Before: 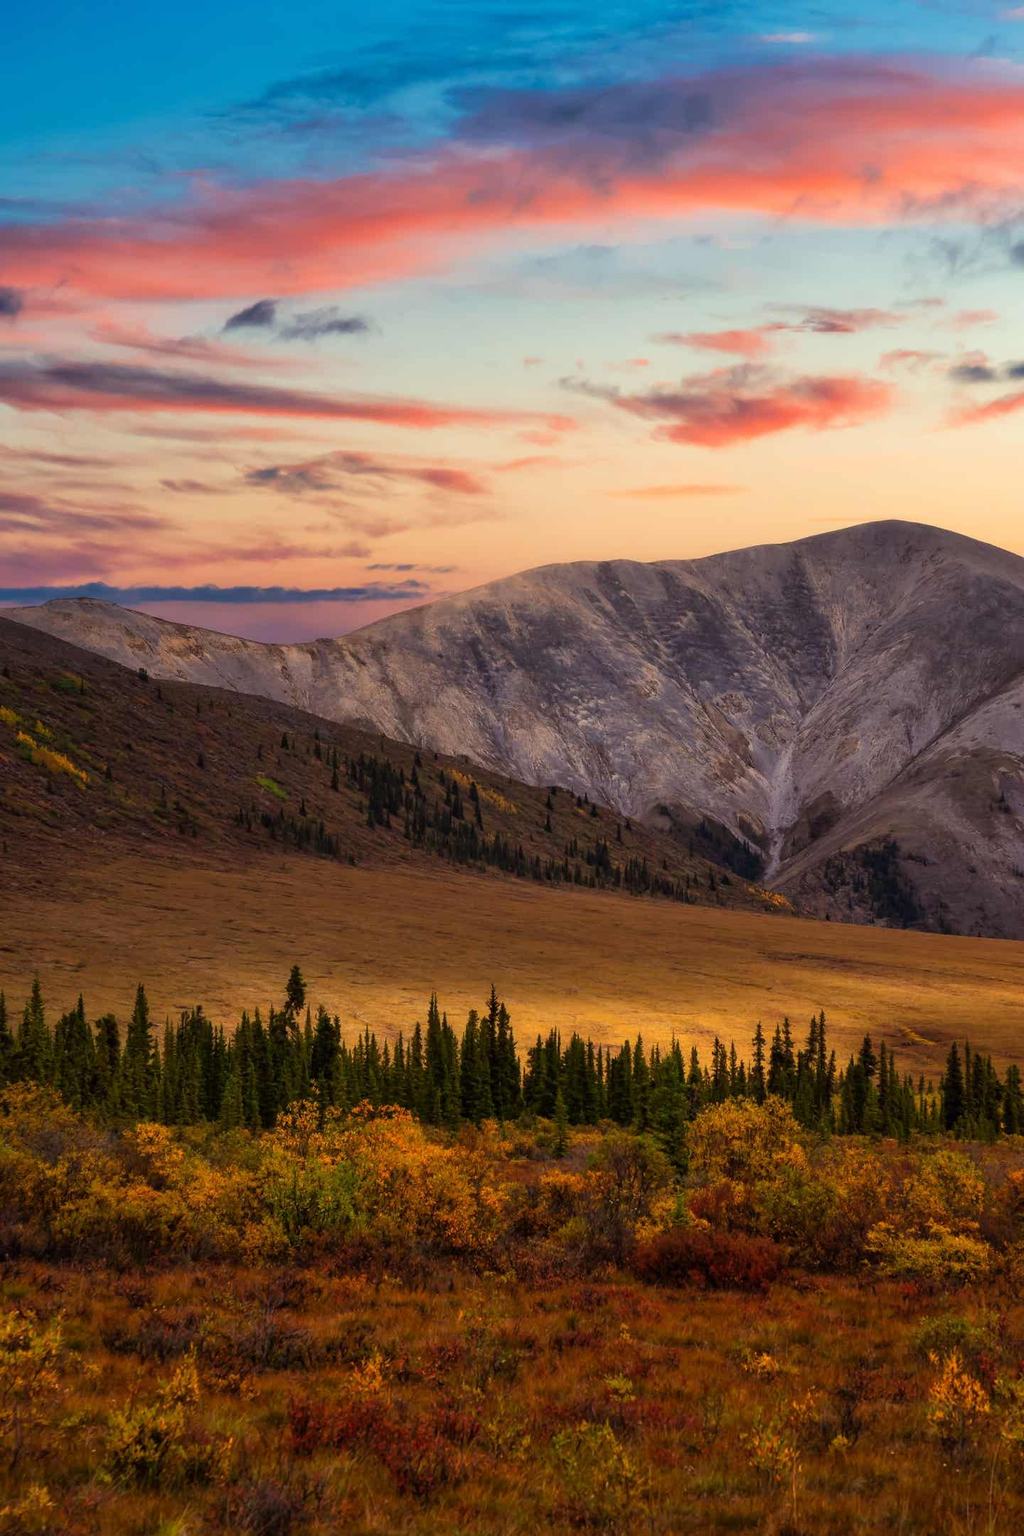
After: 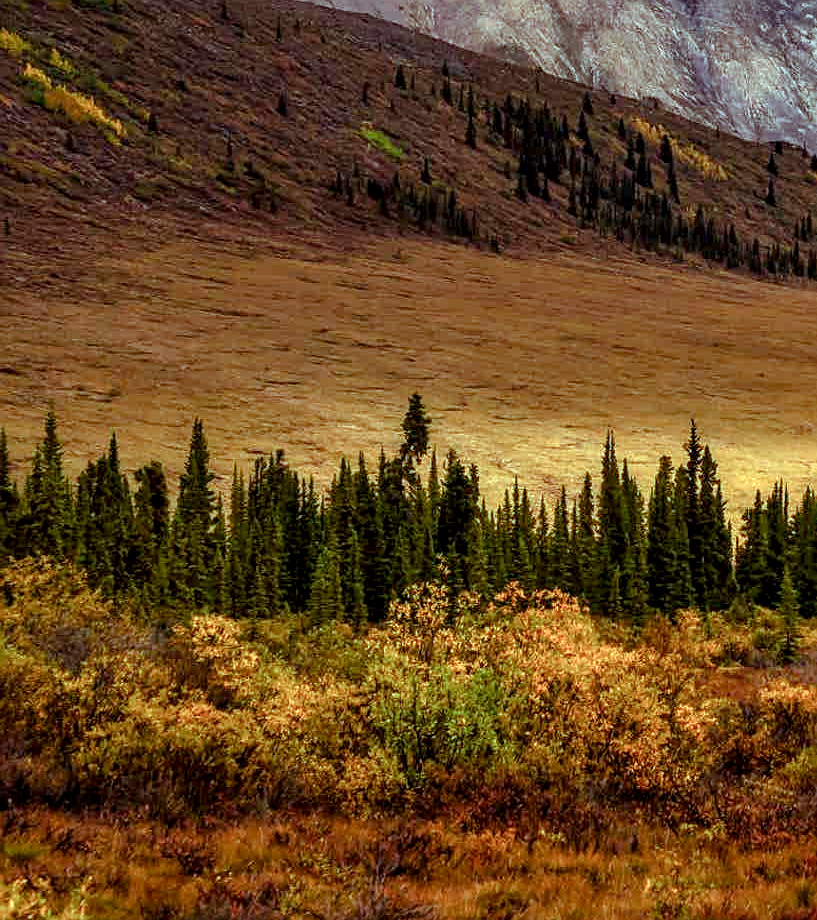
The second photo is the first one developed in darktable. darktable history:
local contrast: highlights 60%, shadows 59%, detail 160%
exposure: black level correction 0, exposure 0.9 EV, compensate highlight preservation false
color balance rgb: shadows lift › chroma 1.29%, shadows lift › hue 260.3°, highlights gain › luminance -32.982%, highlights gain › chroma 5.664%, highlights gain › hue 216.12°, linear chroma grading › global chroma 5.804%, perceptual saturation grading › global saturation 0.568%, perceptual saturation grading › highlights -19.853%, perceptual saturation grading › shadows 20.102%, global vibrance 14.321%
crop: top 44.701%, right 43.198%, bottom 12.703%
sharpen: on, module defaults
